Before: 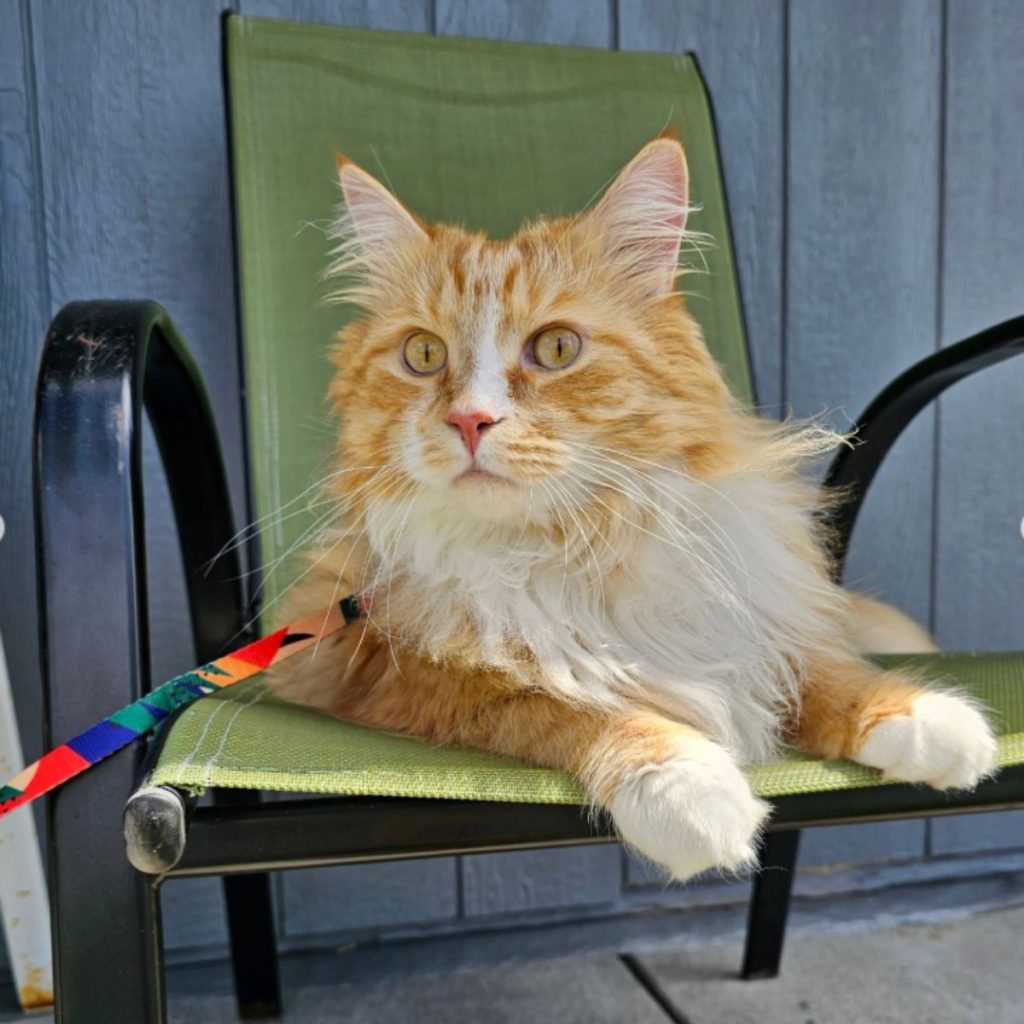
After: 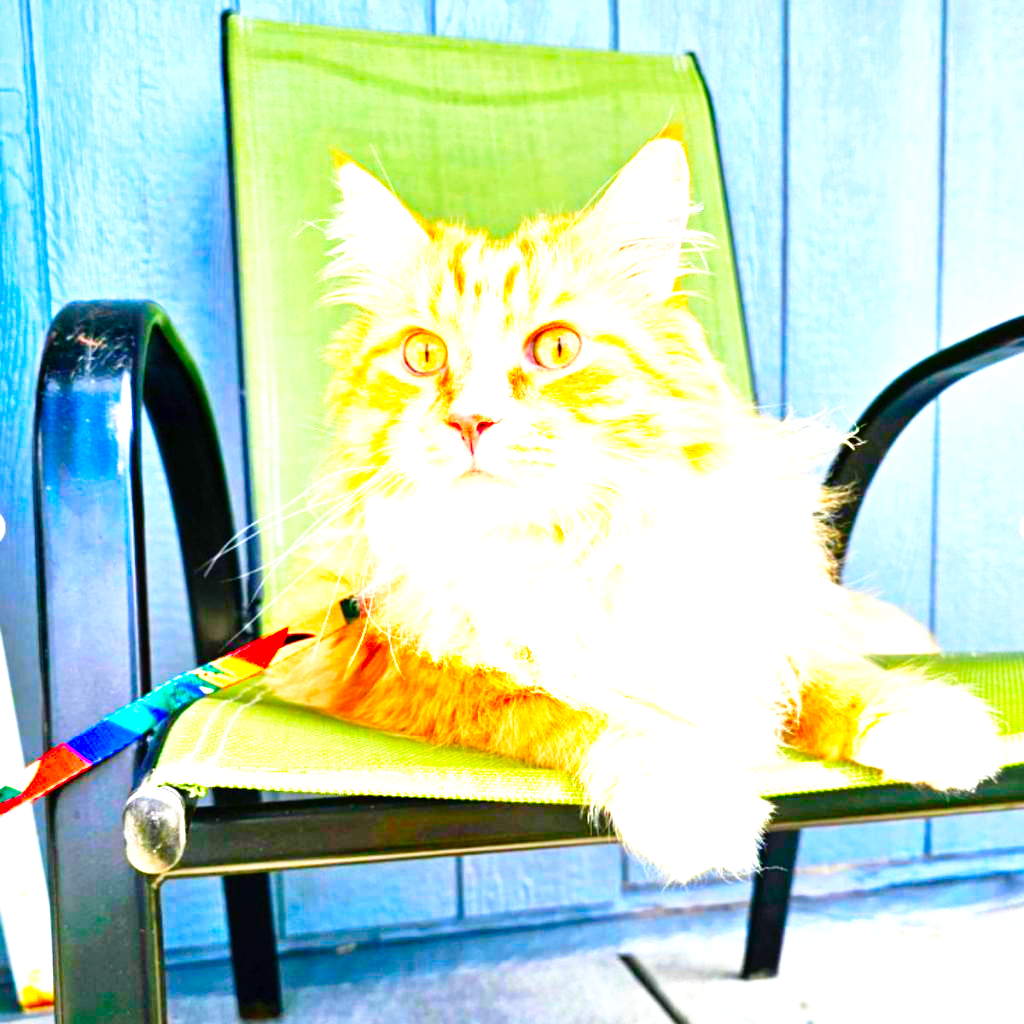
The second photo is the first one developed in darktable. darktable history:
exposure: black level correction 0, exposure 1.199 EV, compensate highlight preservation false
levels: levels [0, 0.476, 0.951]
base curve: curves: ch0 [(0, 0) (0.012, 0.01) (0.073, 0.168) (0.31, 0.711) (0.645, 0.957) (1, 1)], preserve colors none
color correction: highlights b* -0.034, saturation 2.15
